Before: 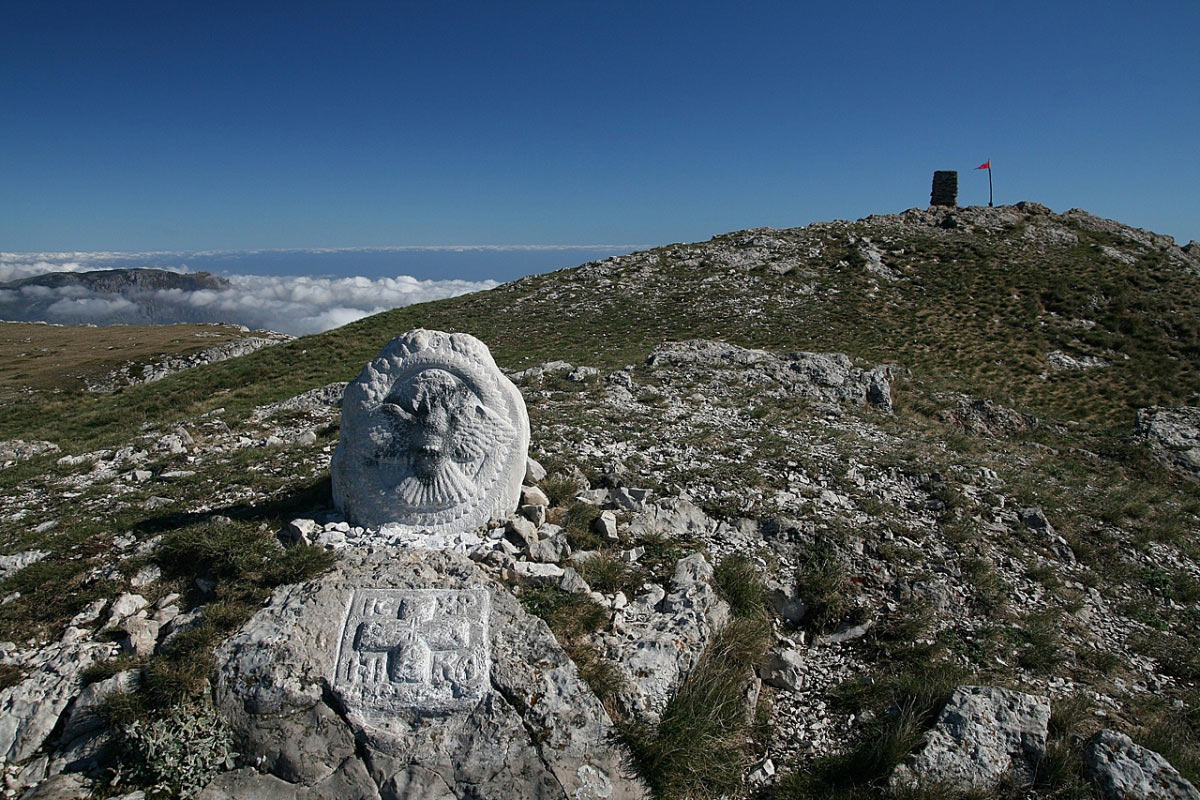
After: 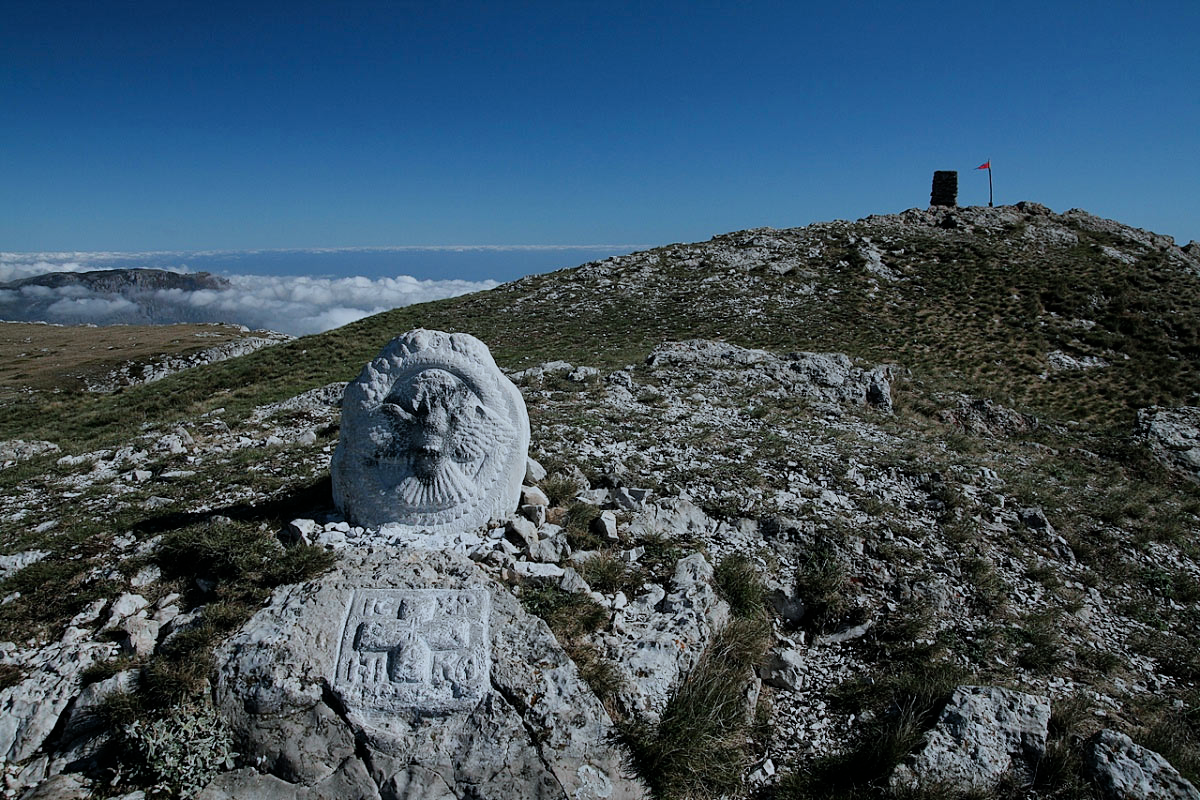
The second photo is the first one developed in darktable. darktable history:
filmic rgb: black relative exposure -7.65 EV, white relative exposure 4.56 EV, threshold 3.02 EV, hardness 3.61, enable highlight reconstruction true
color correction: highlights a* -3.78, highlights b* -11.04
